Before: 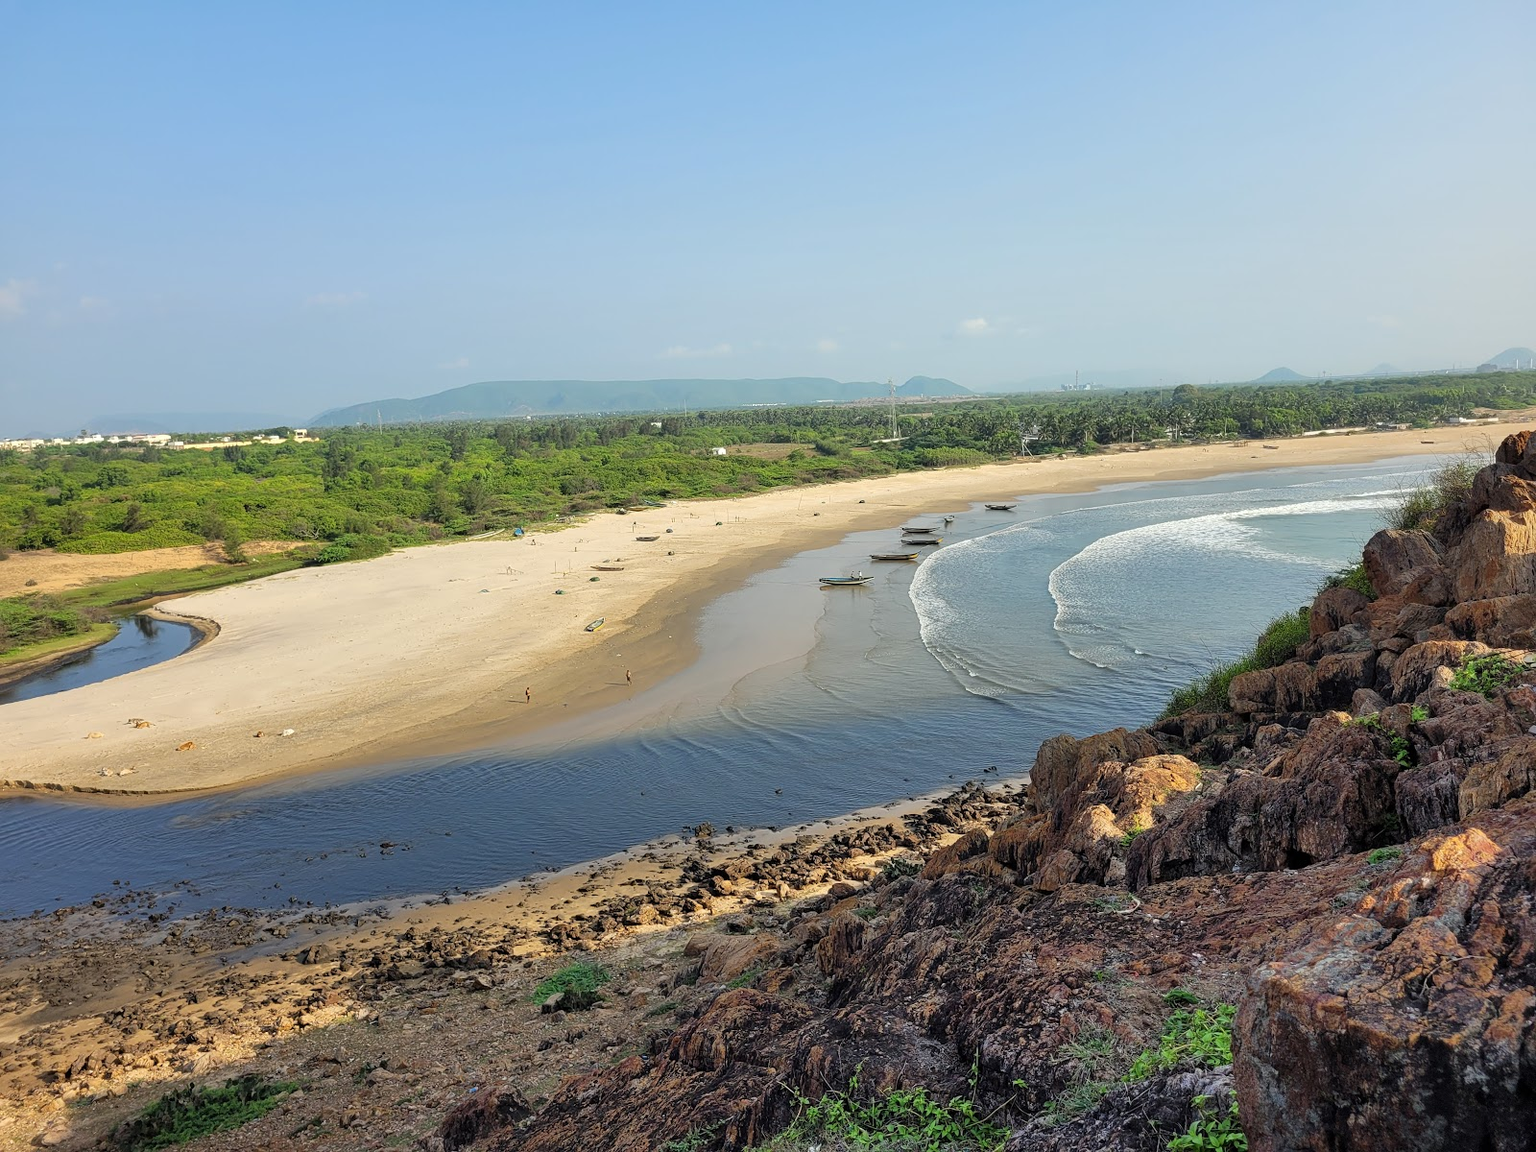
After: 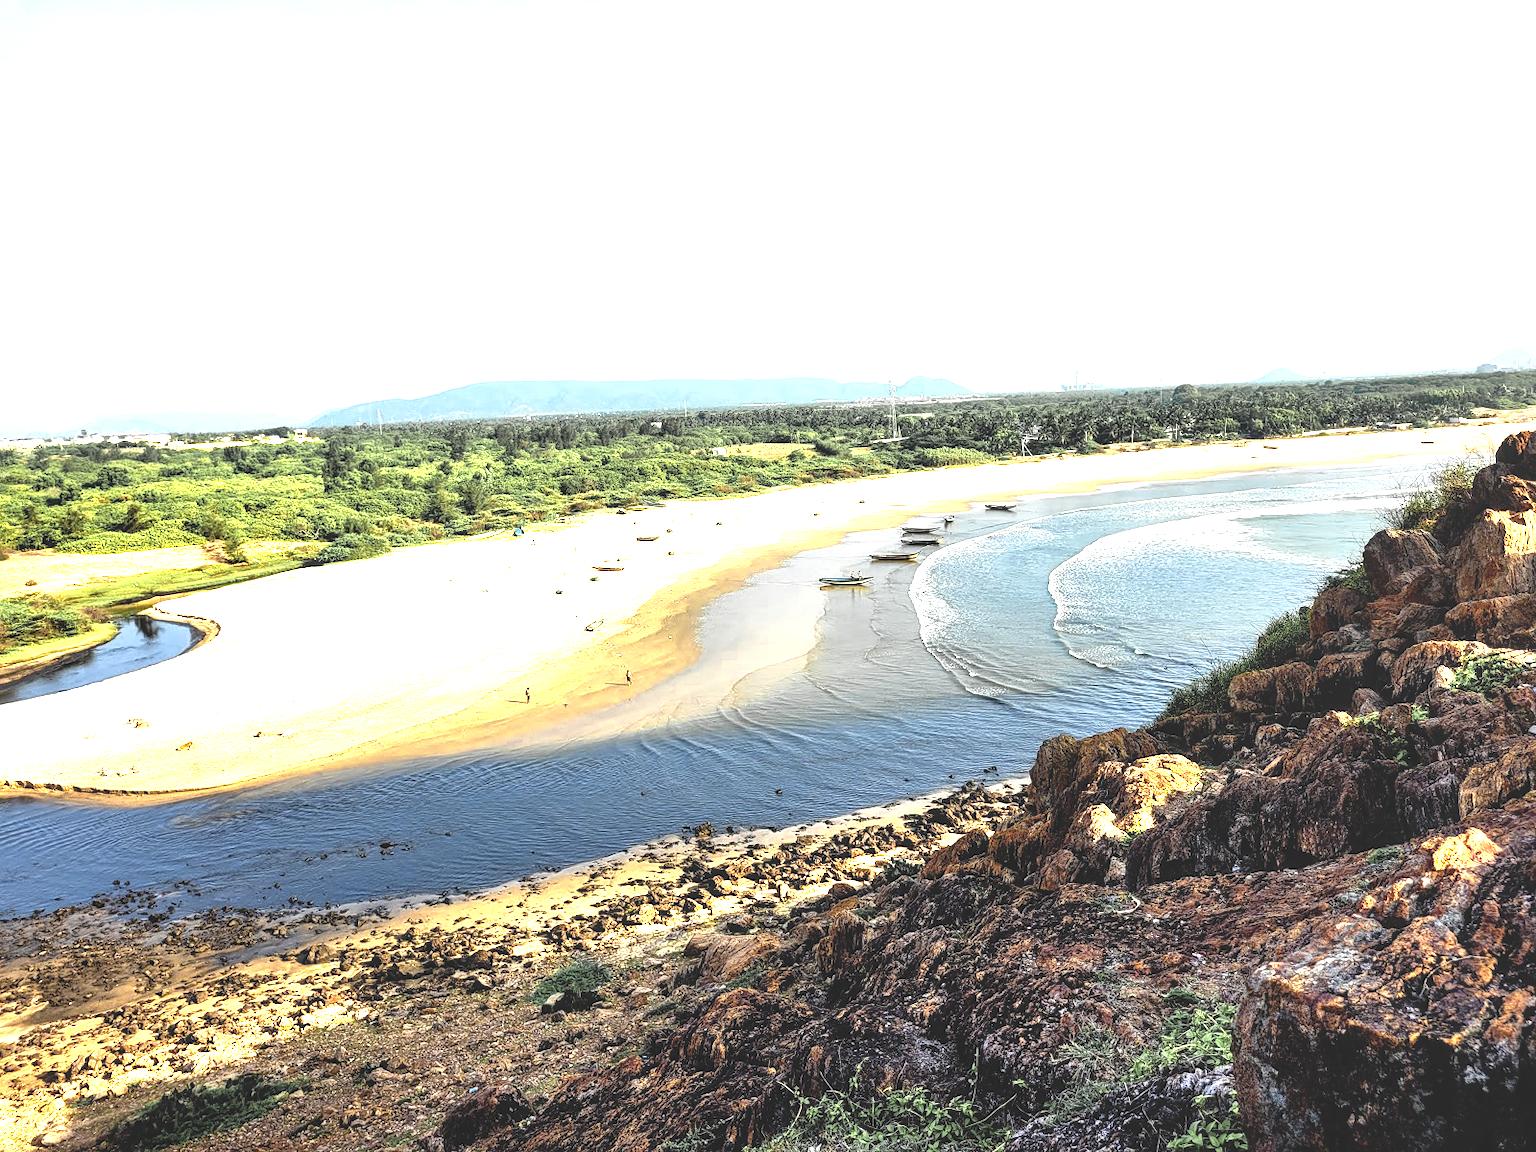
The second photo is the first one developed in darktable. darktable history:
exposure: black level correction 0, exposure 1.2 EV, compensate exposure bias true, compensate highlight preservation false
base curve: curves: ch0 [(0, 0.02) (0.083, 0.036) (1, 1)], preserve colors none
color zones: curves: ch0 [(0.004, 0.306) (0.107, 0.448) (0.252, 0.656) (0.41, 0.398) (0.595, 0.515) (0.768, 0.628)]; ch1 [(0.07, 0.323) (0.151, 0.452) (0.252, 0.608) (0.346, 0.221) (0.463, 0.189) (0.61, 0.368) (0.735, 0.395) (0.921, 0.412)]; ch2 [(0, 0.476) (0.132, 0.512) (0.243, 0.512) (0.397, 0.48) (0.522, 0.376) (0.634, 0.536) (0.761, 0.46)]
local contrast: on, module defaults
